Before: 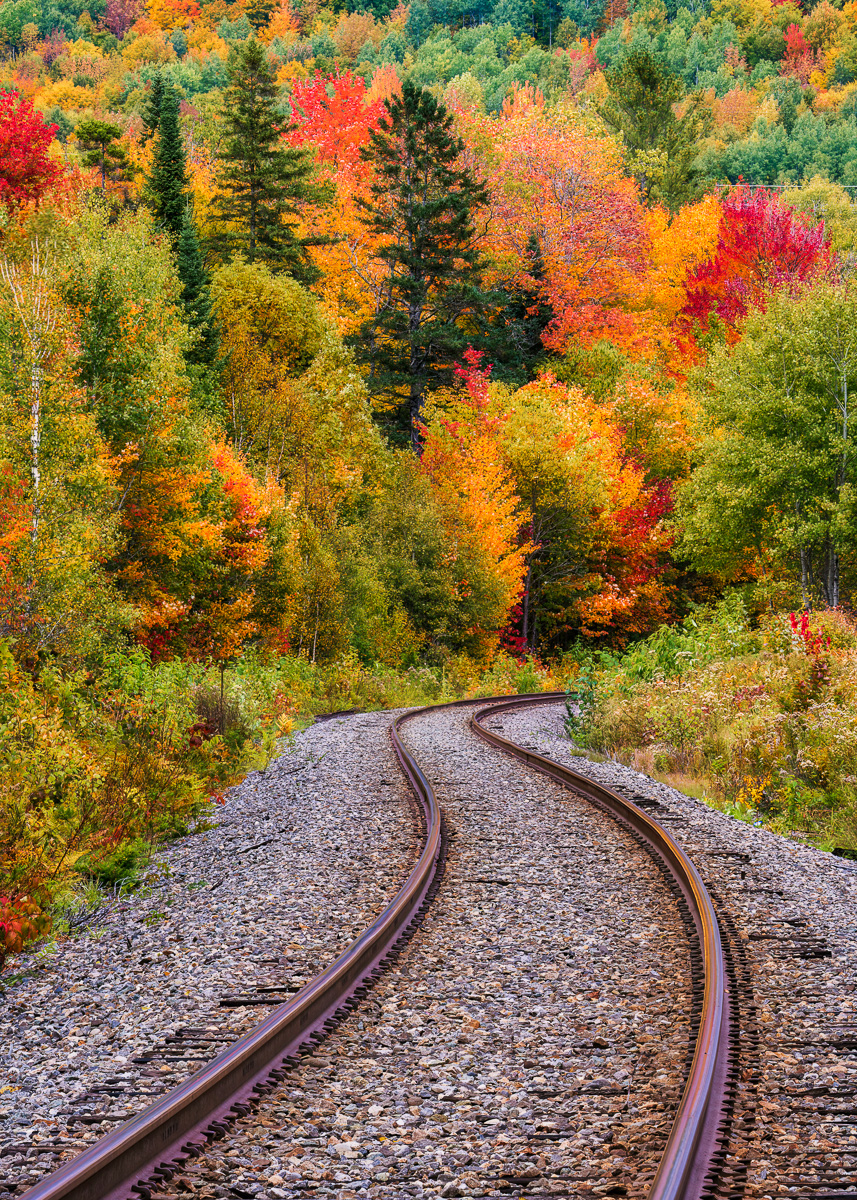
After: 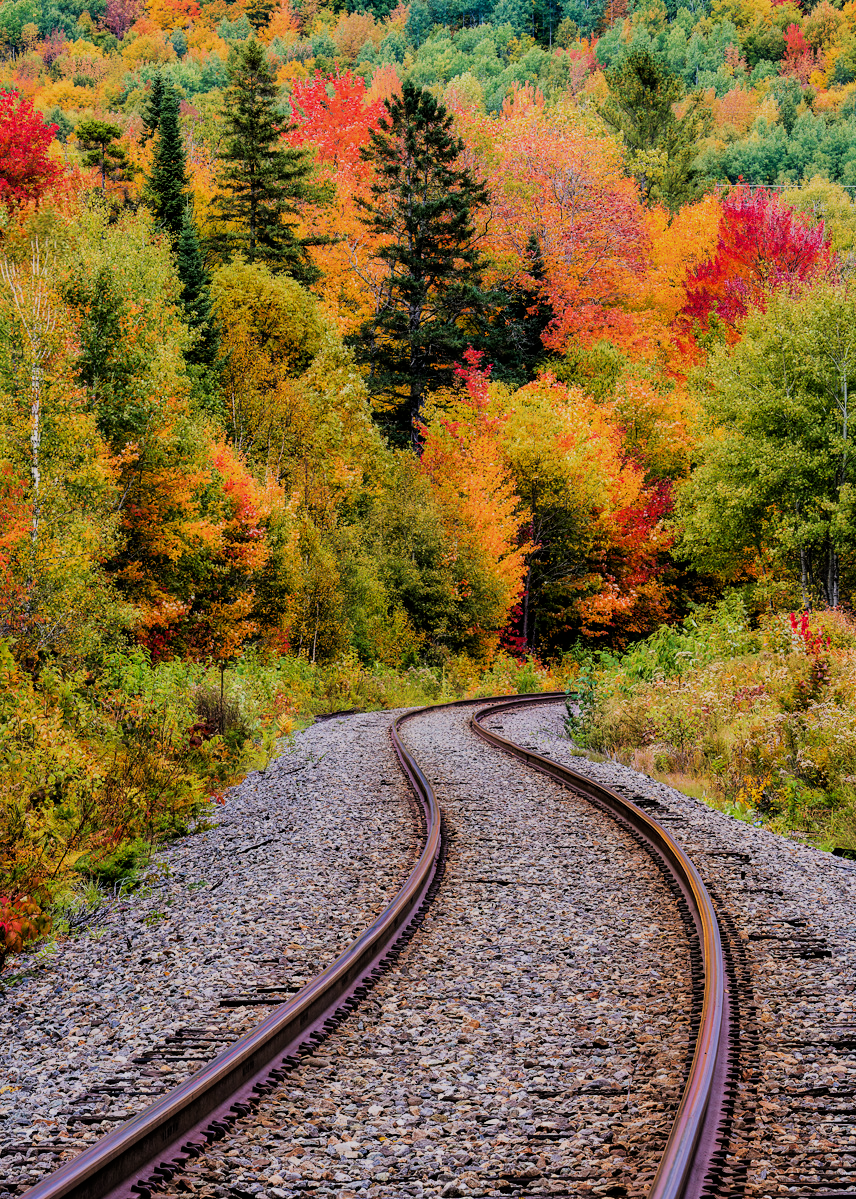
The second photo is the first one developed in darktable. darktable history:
filmic rgb: black relative exposure -5 EV, hardness 2.88, contrast 1.1
